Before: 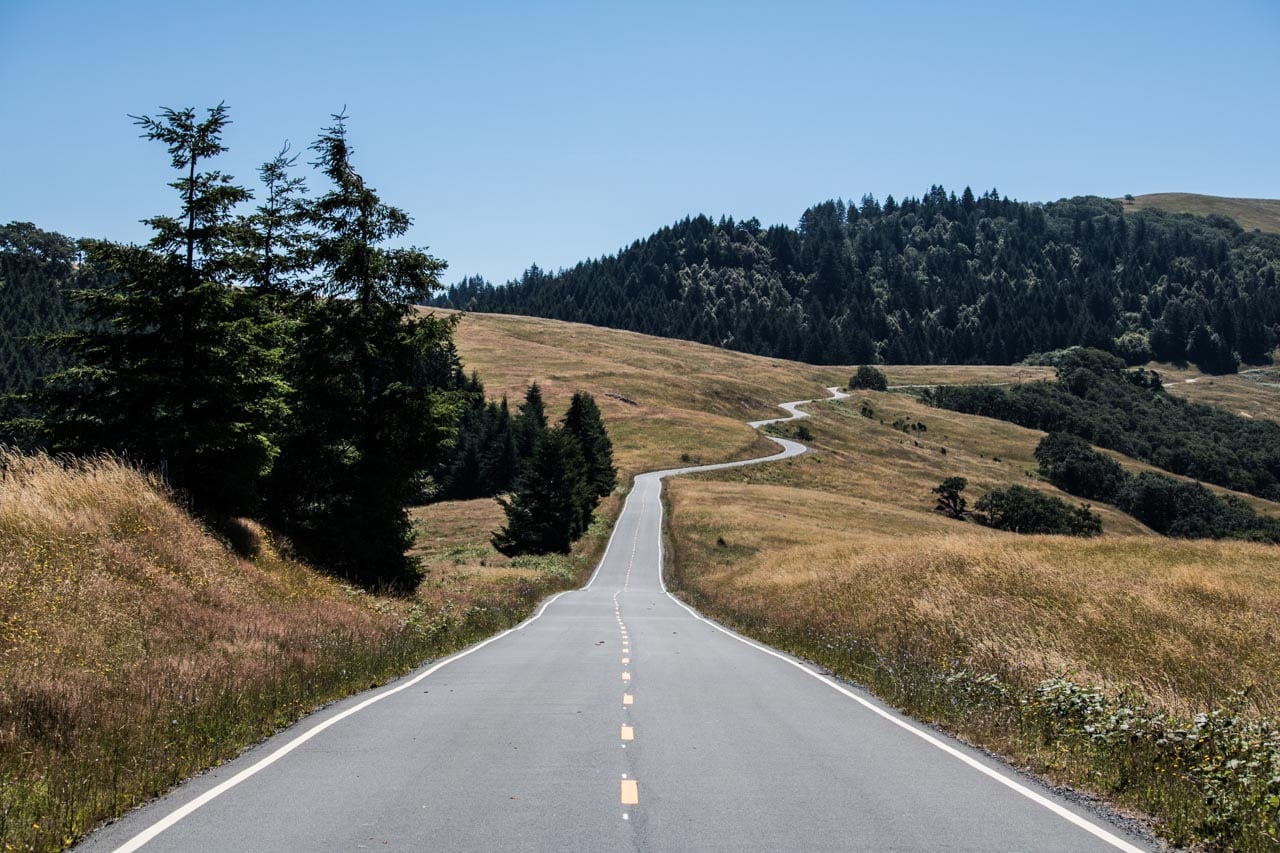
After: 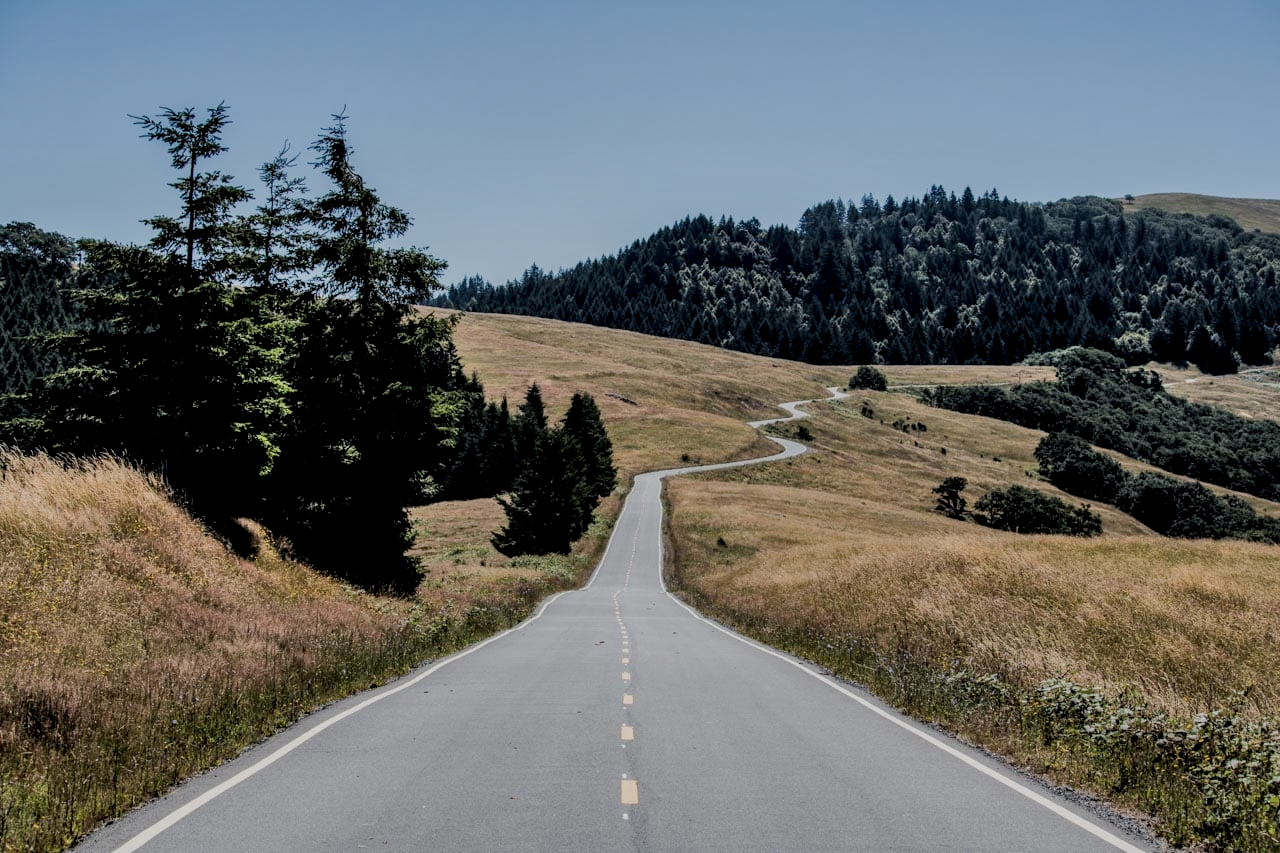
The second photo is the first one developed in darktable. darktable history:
shadows and highlights: low approximation 0.01, soften with gaussian
local contrast: shadows 95%, midtone range 0.499
tone equalizer: on, module defaults
filmic rgb: black relative exposure -6.57 EV, white relative exposure 4.7 EV, hardness 3.11, contrast 0.796
